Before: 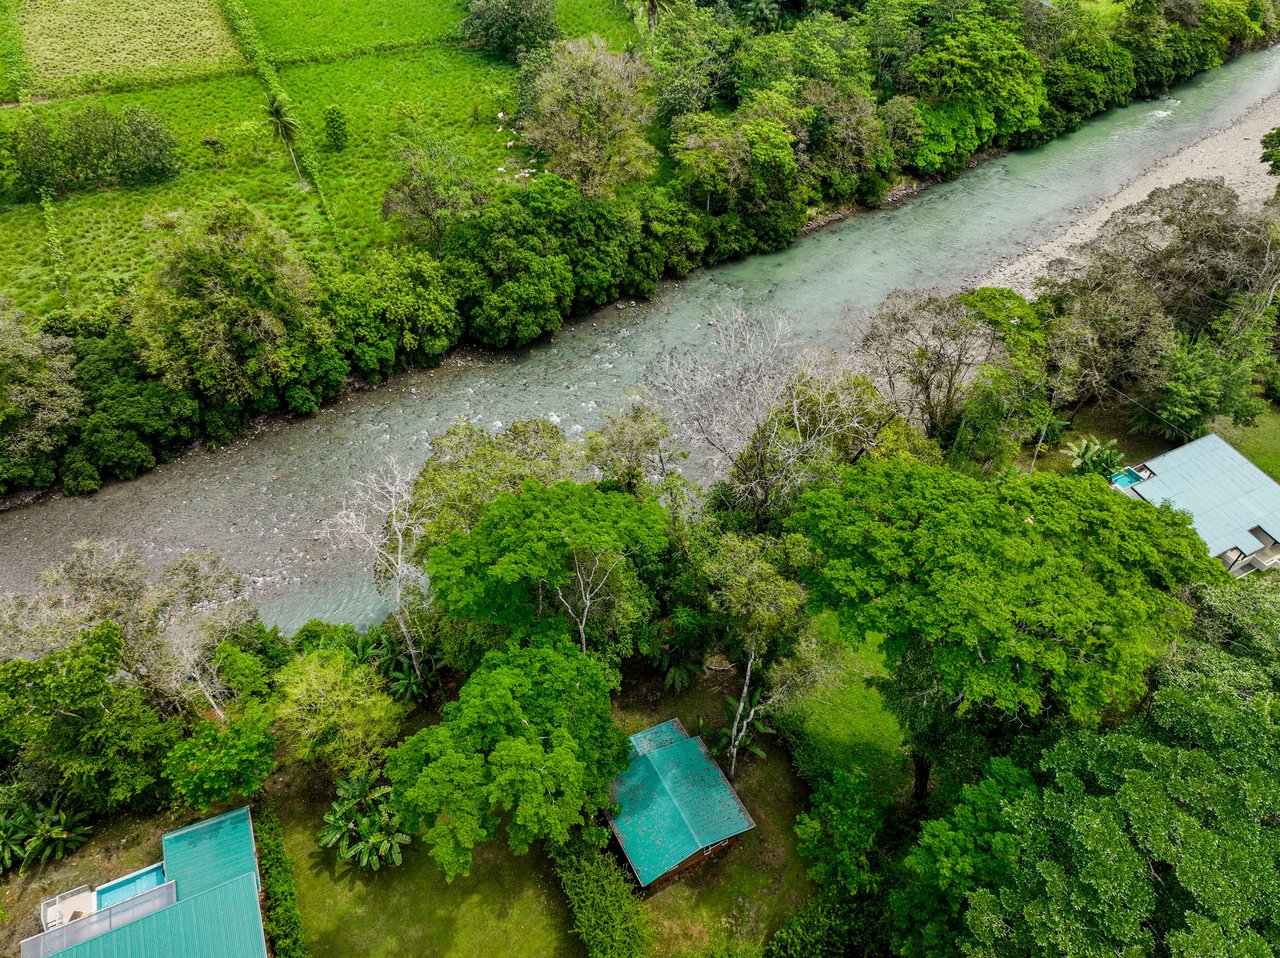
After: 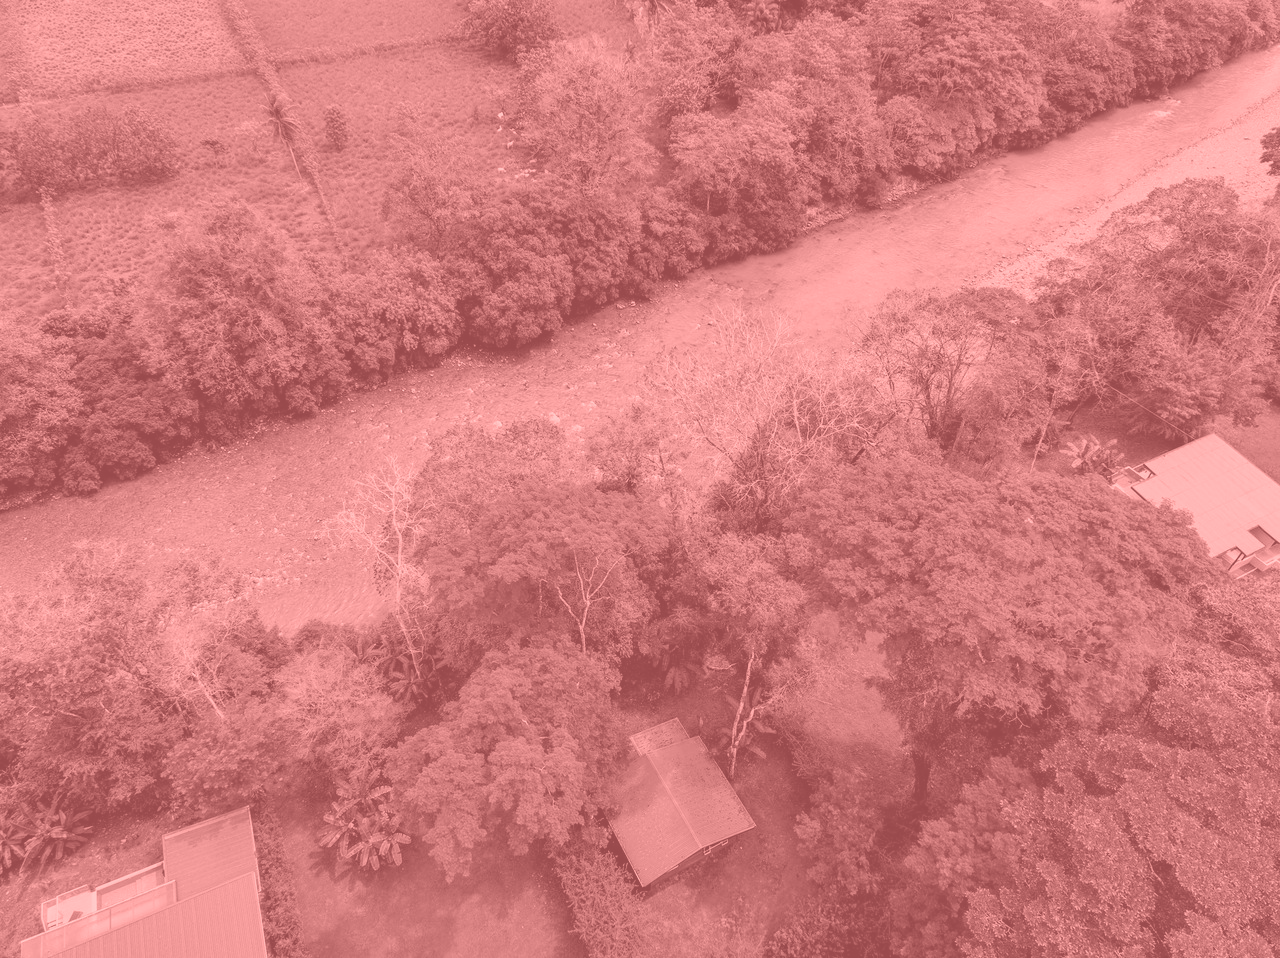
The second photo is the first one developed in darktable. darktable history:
colorize: saturation 51%, source mix 50.67%, lightness 50.67%
color zones: curves: ch0 [(0, 0.425) (0.143, 0.422) (0.286, 0.42) (0.429, 0.419) (0.571, 0.419) (0.714, 0.42) (0.857, 0.422) (1, 0.425)]
